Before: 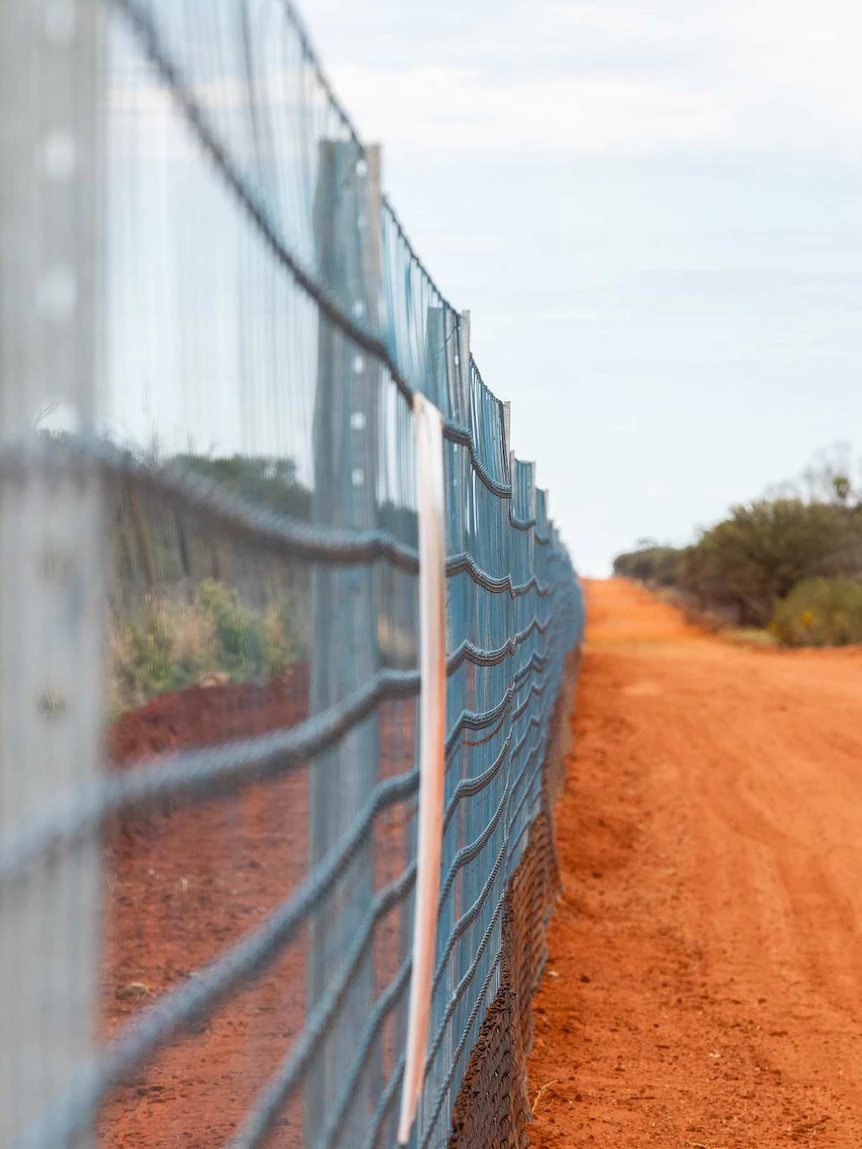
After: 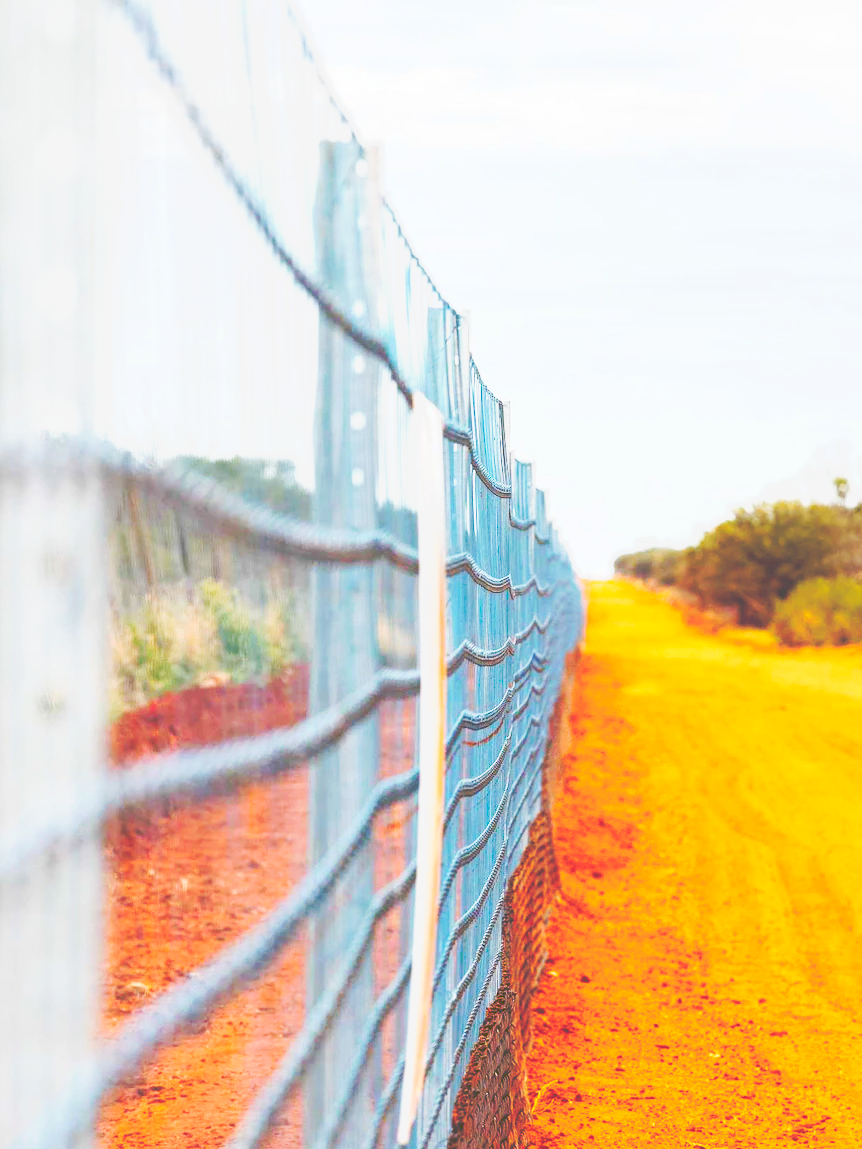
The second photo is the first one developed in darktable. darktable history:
color balance rgb: linear chroma grading › global chroma 15%, perceptual saturation grading › global saturation 30%
tone curve: curves: ch0 [(0, 0) (0.003, 0.279) (0.011, 0.287) (0.025, 0.295) (0.044, 0.304) (0.069, 0.316) (0.1, 0.319) (0.136, 0.316) (0.177, 0.32) (0.224, 0.359) (0.277, 0.421) (0.335, 0.511) (0.399, 0.639) (0.468, 0.734) (0.543, 0.827) (0.623, 0.89) (0.709, 0.944) (0.801, 0.965) (0.898, 0.968) (1, 1)], preserve colors none
